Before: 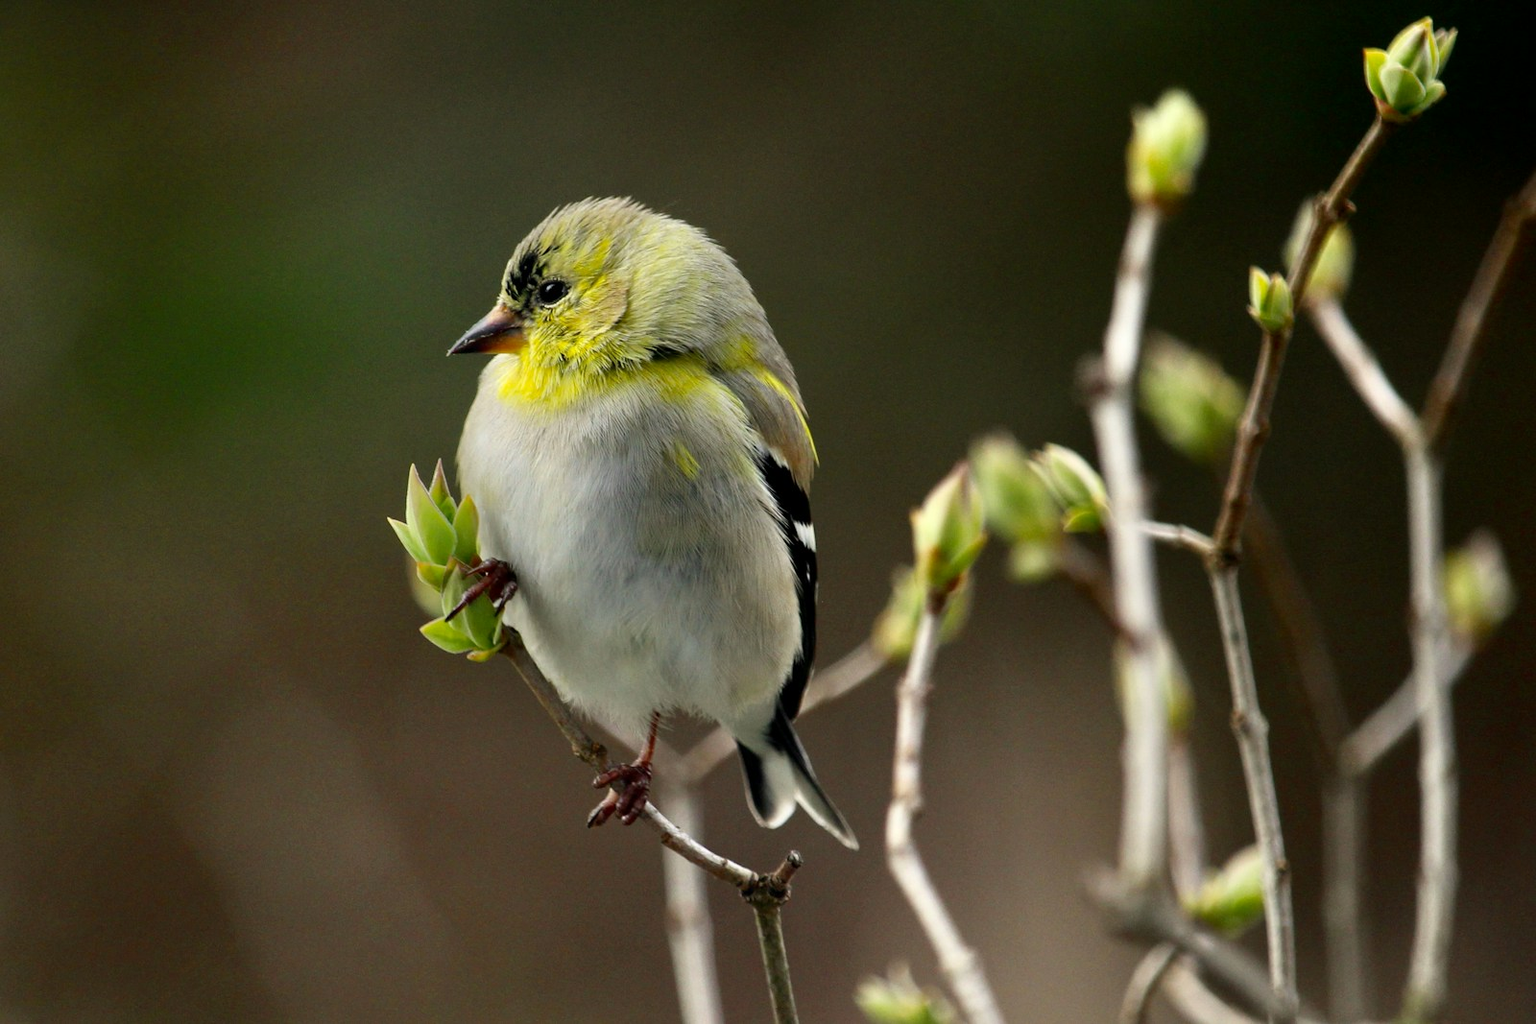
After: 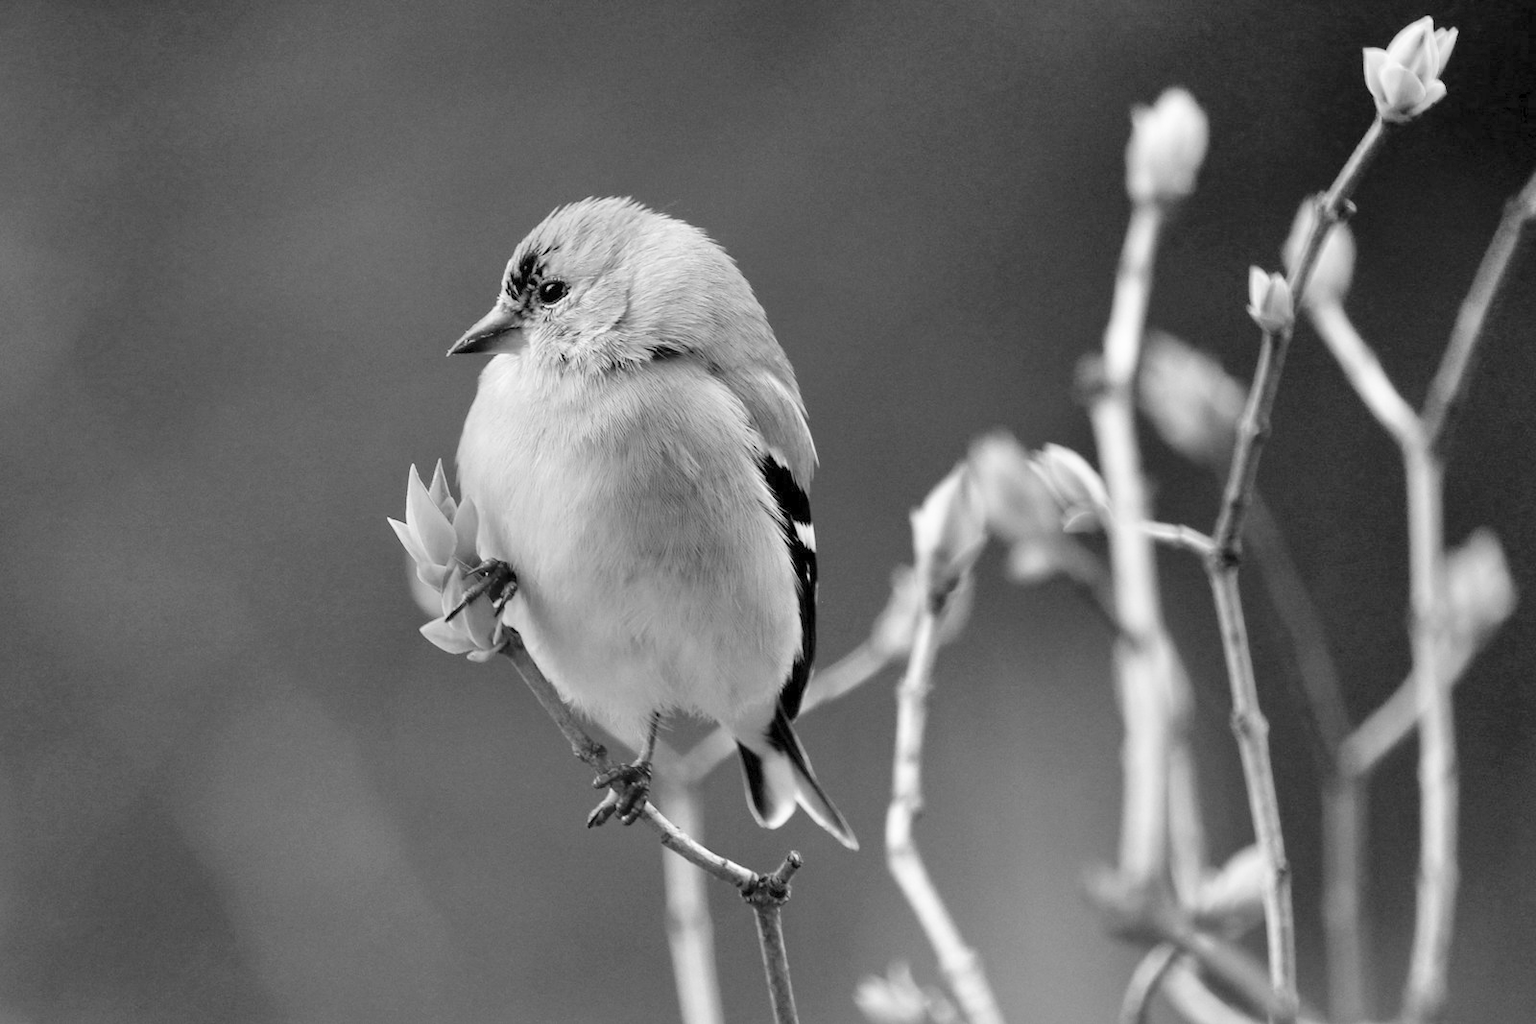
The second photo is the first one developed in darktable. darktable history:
contrast brightness saturation: brightness 0.28
monochrome: on, module defaults
shadows and highlights: soften with gaussian
